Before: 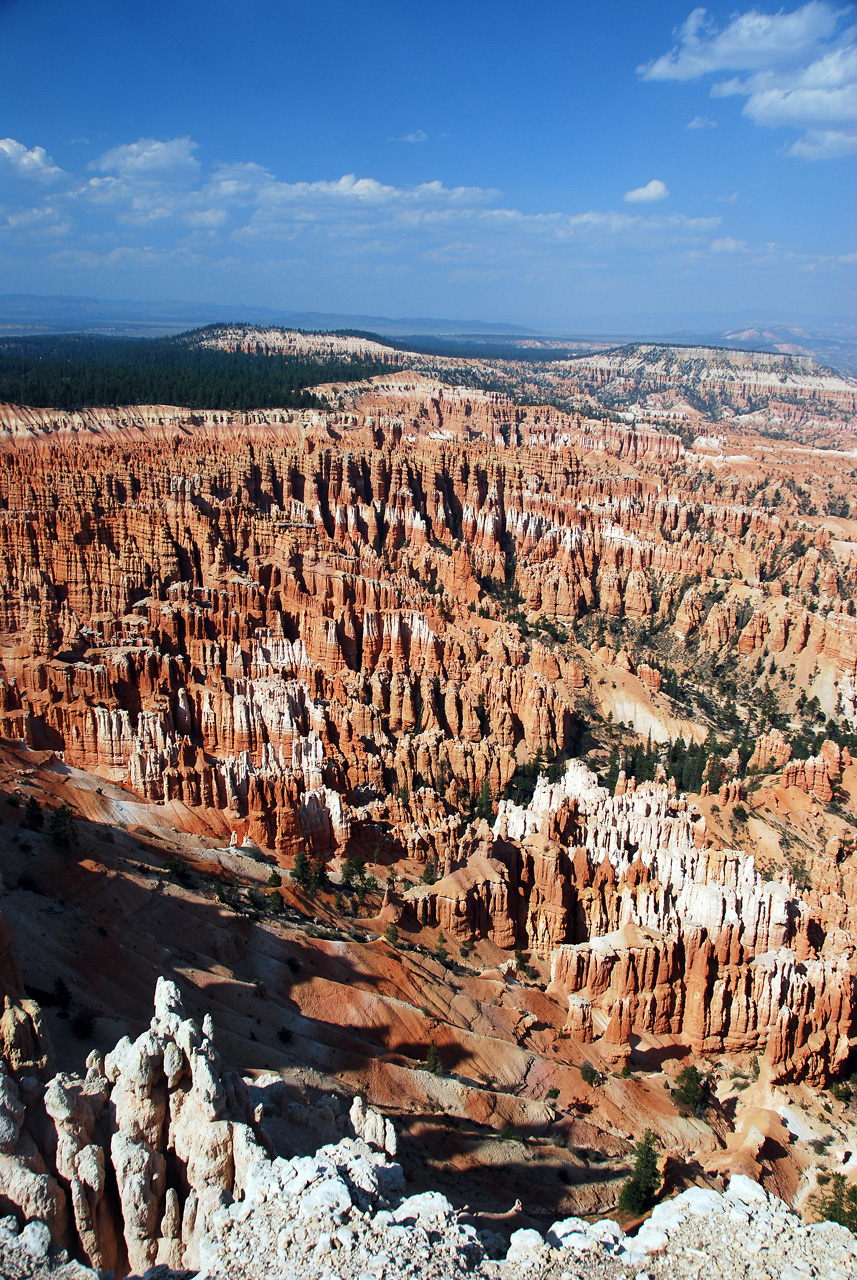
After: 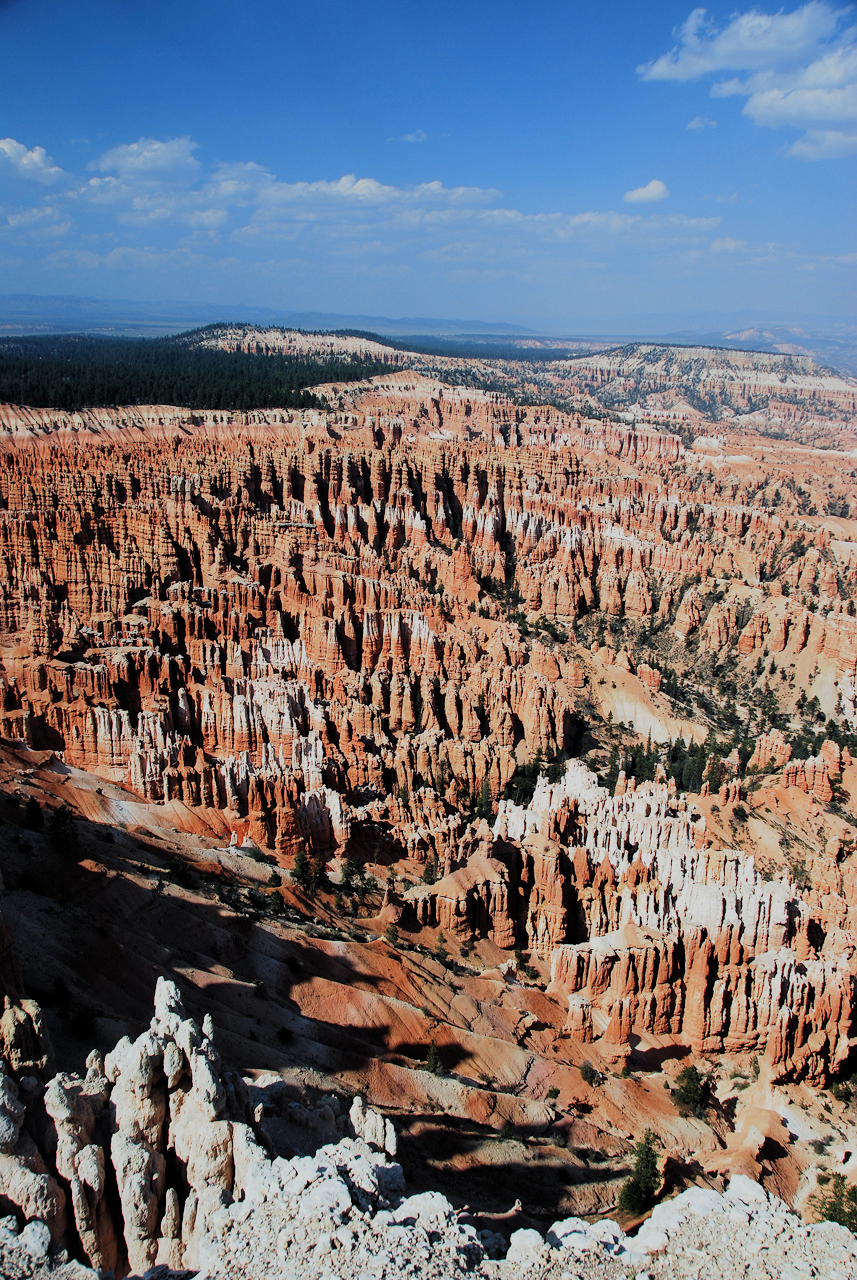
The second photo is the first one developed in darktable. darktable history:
filmic rgb: black relative exposure -7.96 EV, white relative exposure 4.04 EV, threshold 2.96 EV, hardness 4.13, add noise in highlights 0.001, preserve chrominance luminance Y, color science v3 (2019), use custom middle-gray values true, contrast in highlights soft, enable highlight reconstruction true
